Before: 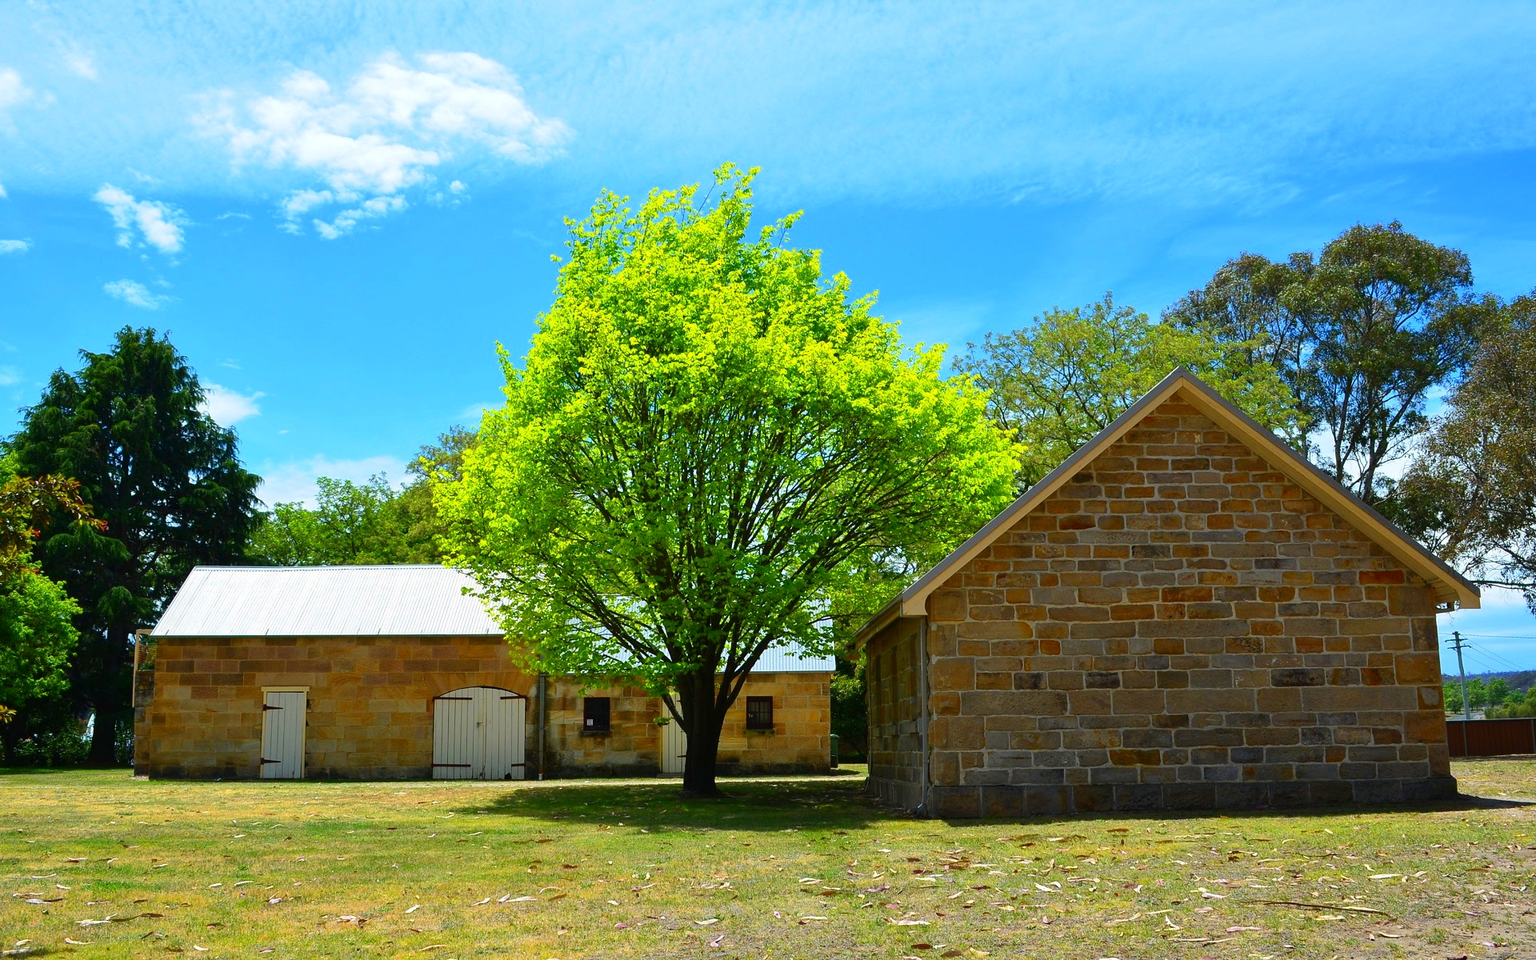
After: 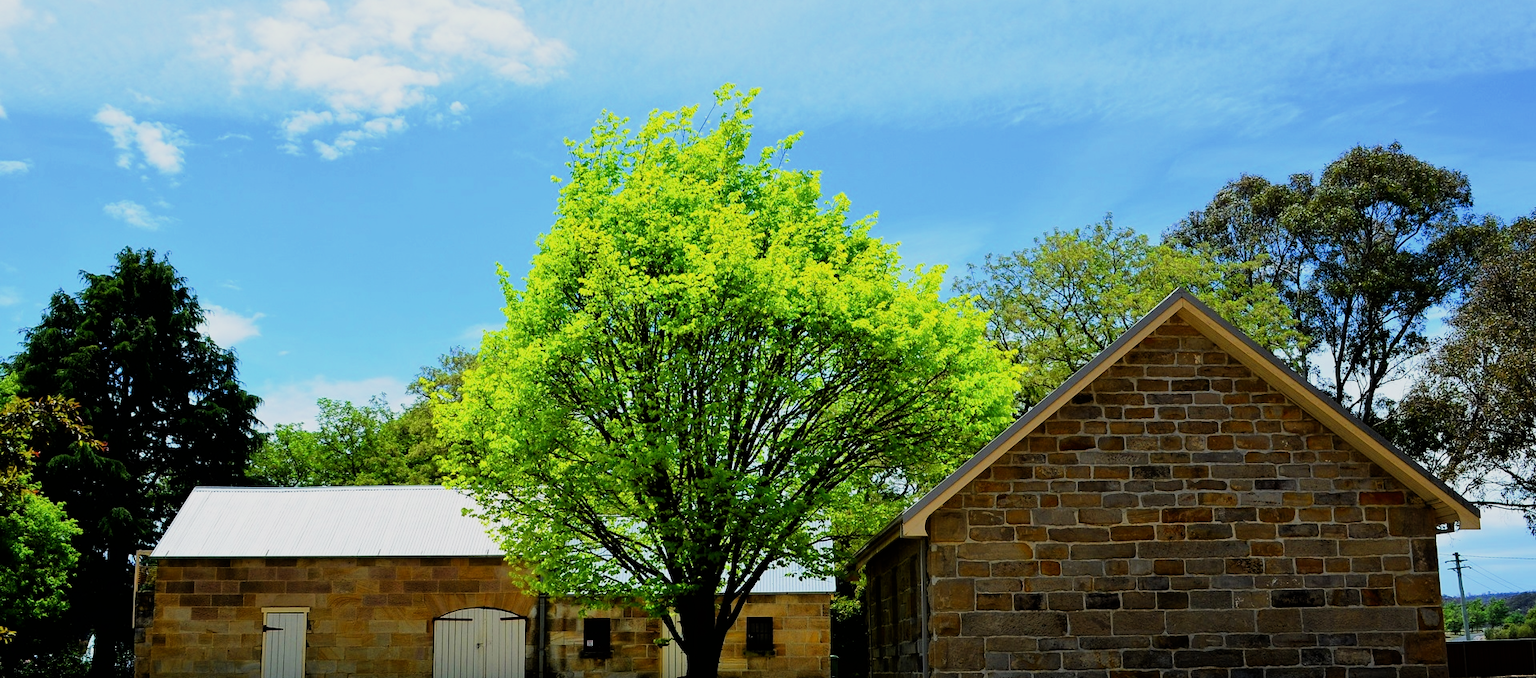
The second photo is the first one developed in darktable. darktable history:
filmic rgb: black relative exposure -5 EV, hardness 2.88, contrast 1.3, highlights saturation mix -30%
crop and rotate: top 8.293%, bottom 20.996%
